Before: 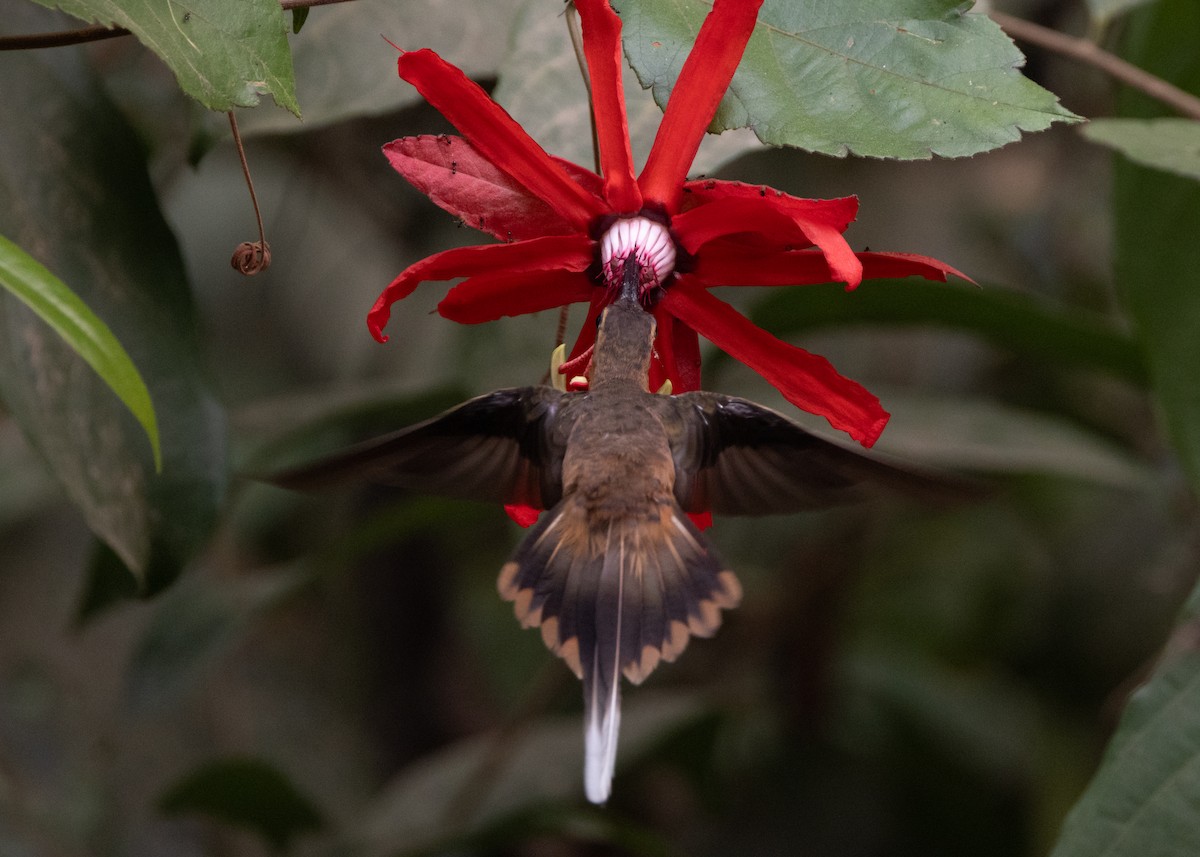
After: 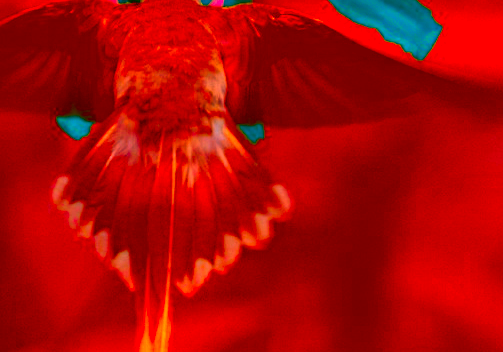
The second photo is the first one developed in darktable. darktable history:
levels: levels [0, 0.435, 0.917]
crop: left 37.342%, top 45.301%, right 20.694%, bottom 13.553%
haze removal: compatibility mode true, adaptive false
color correction: highlights a* -39.52, highlights b* -39.79, shadows a* -39.97, shadows b* -39.25, saturation -2.96
